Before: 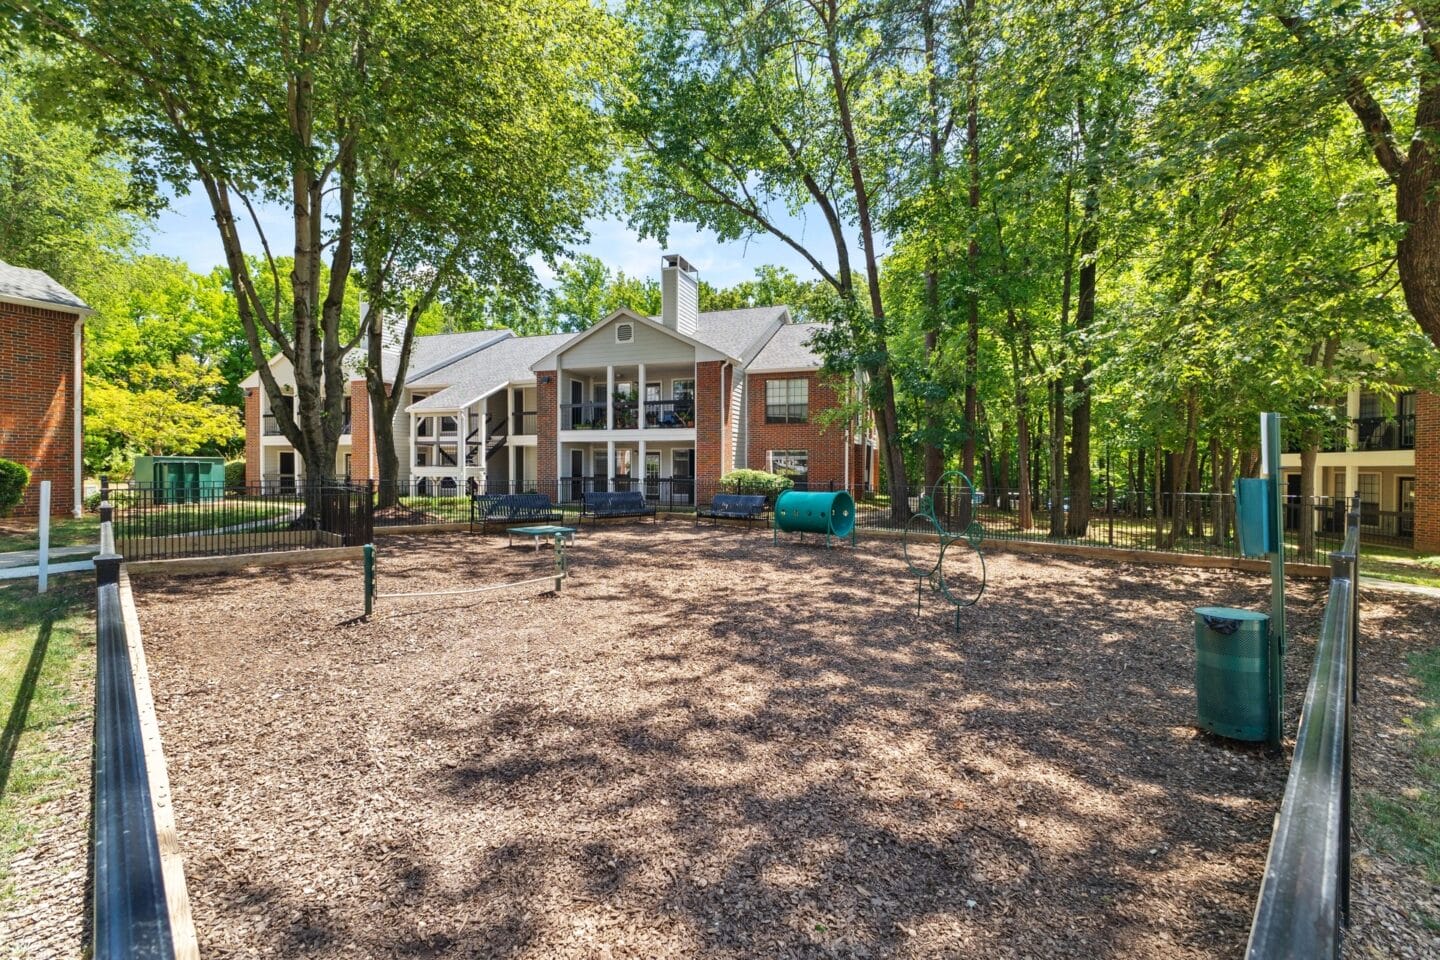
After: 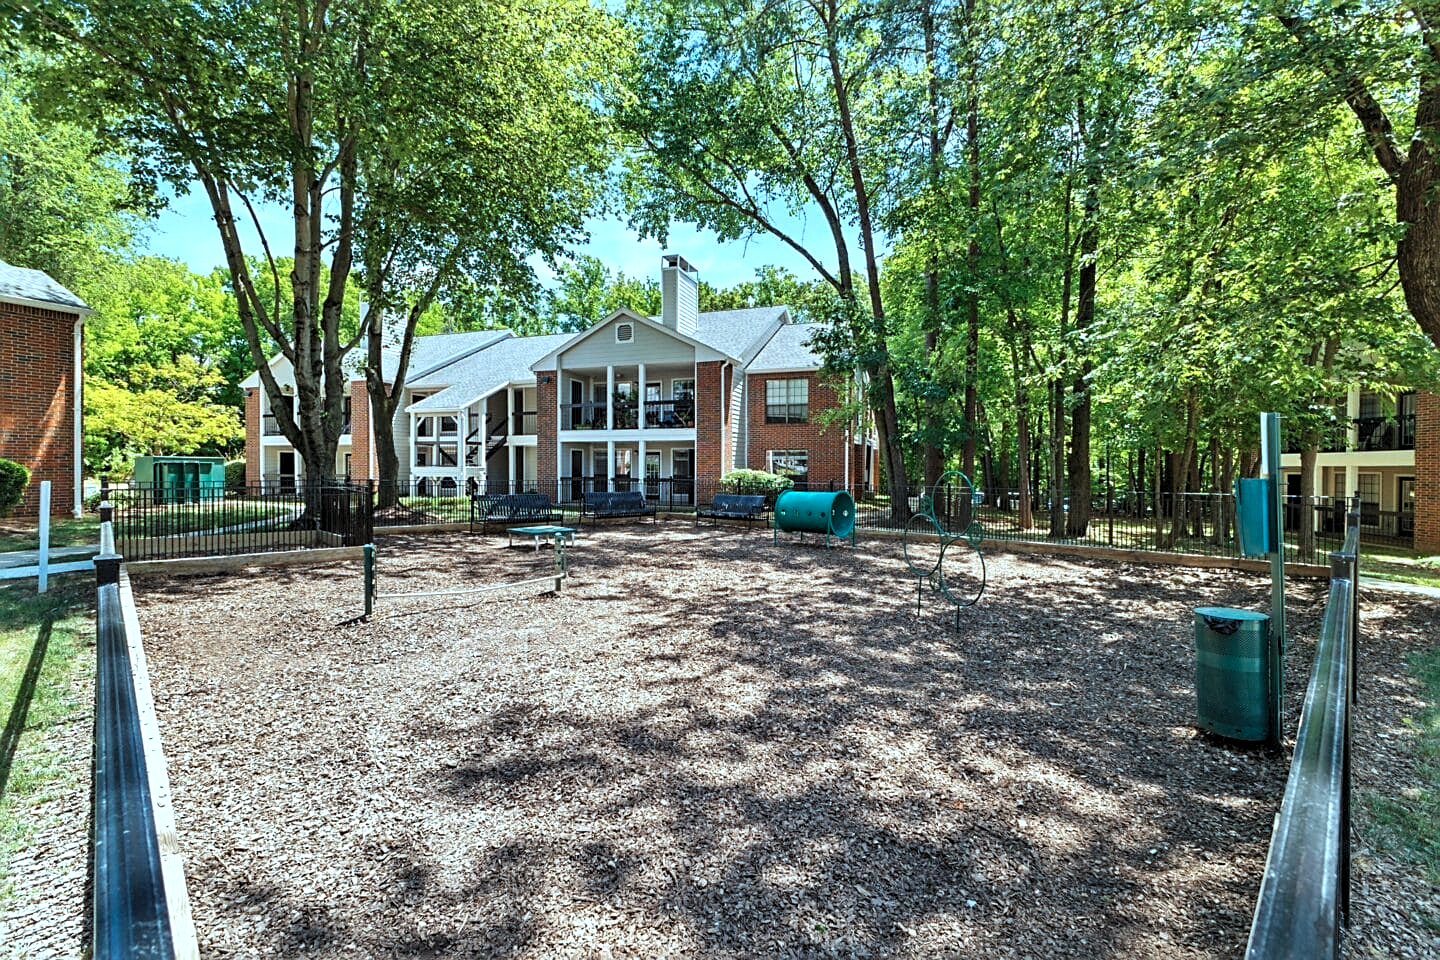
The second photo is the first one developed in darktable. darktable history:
sharpen: on, module defaults
levels: levels [0.062, 0.494, 0.925]
color correction: highlights a* -11.59, highlights b* -15.19
